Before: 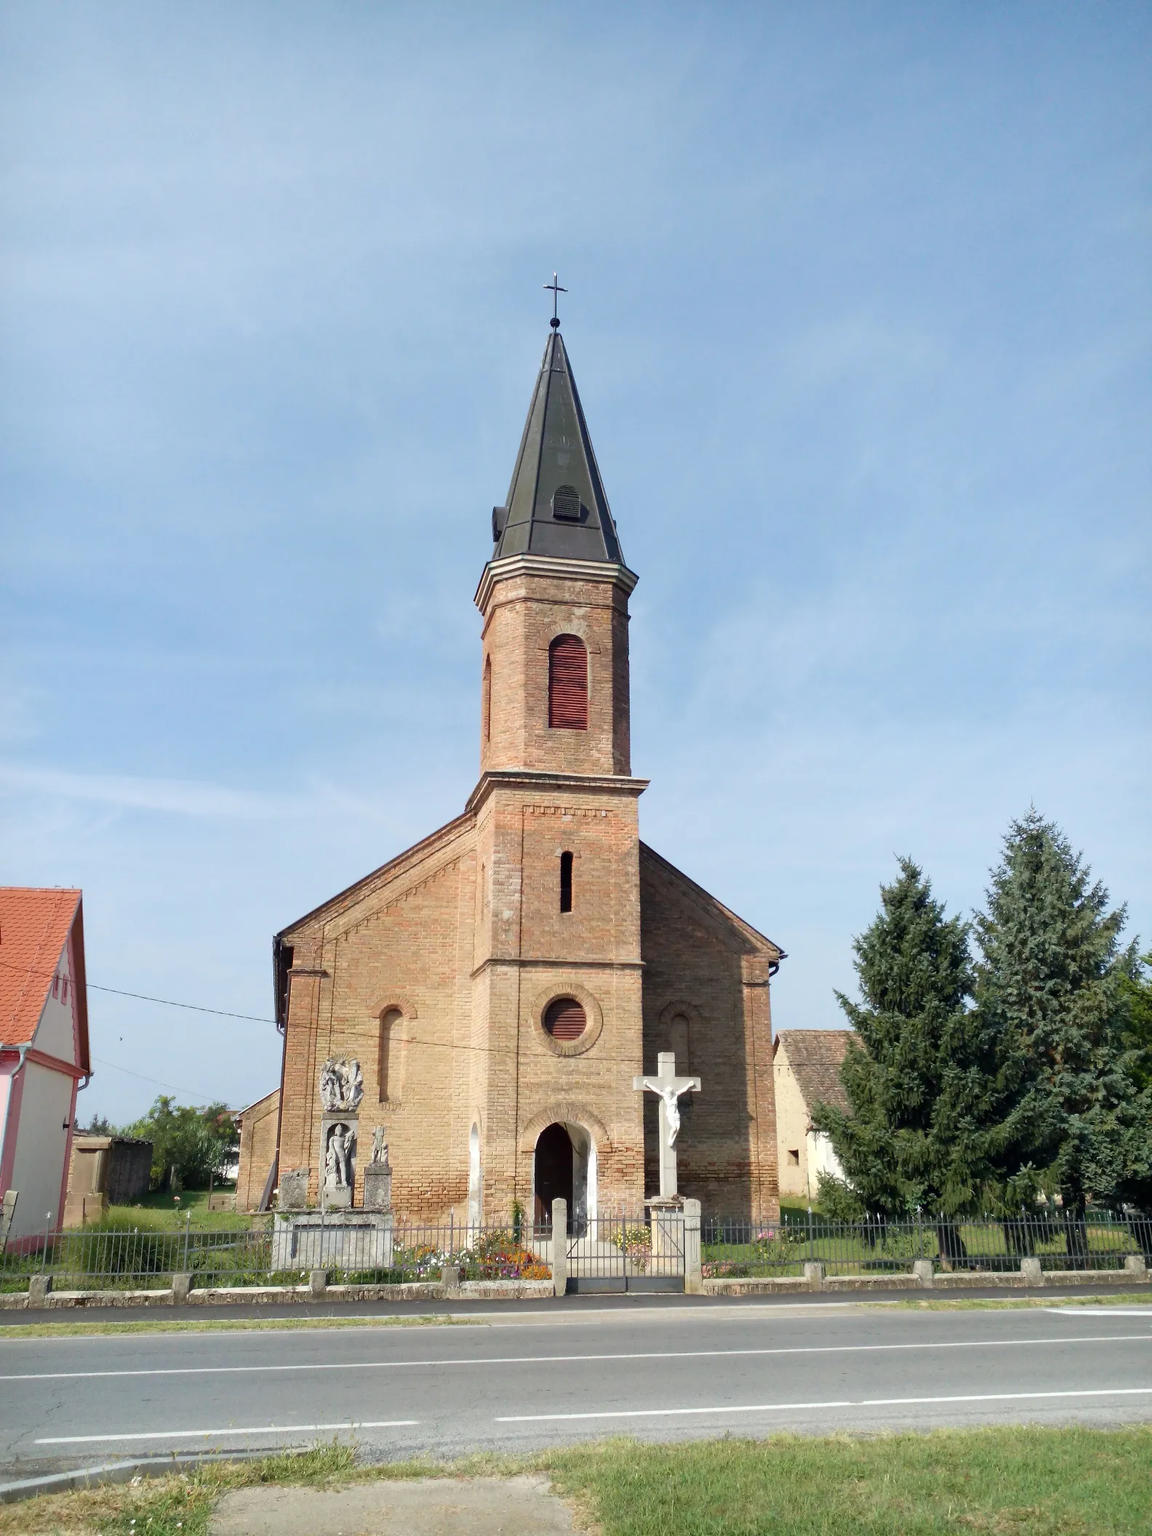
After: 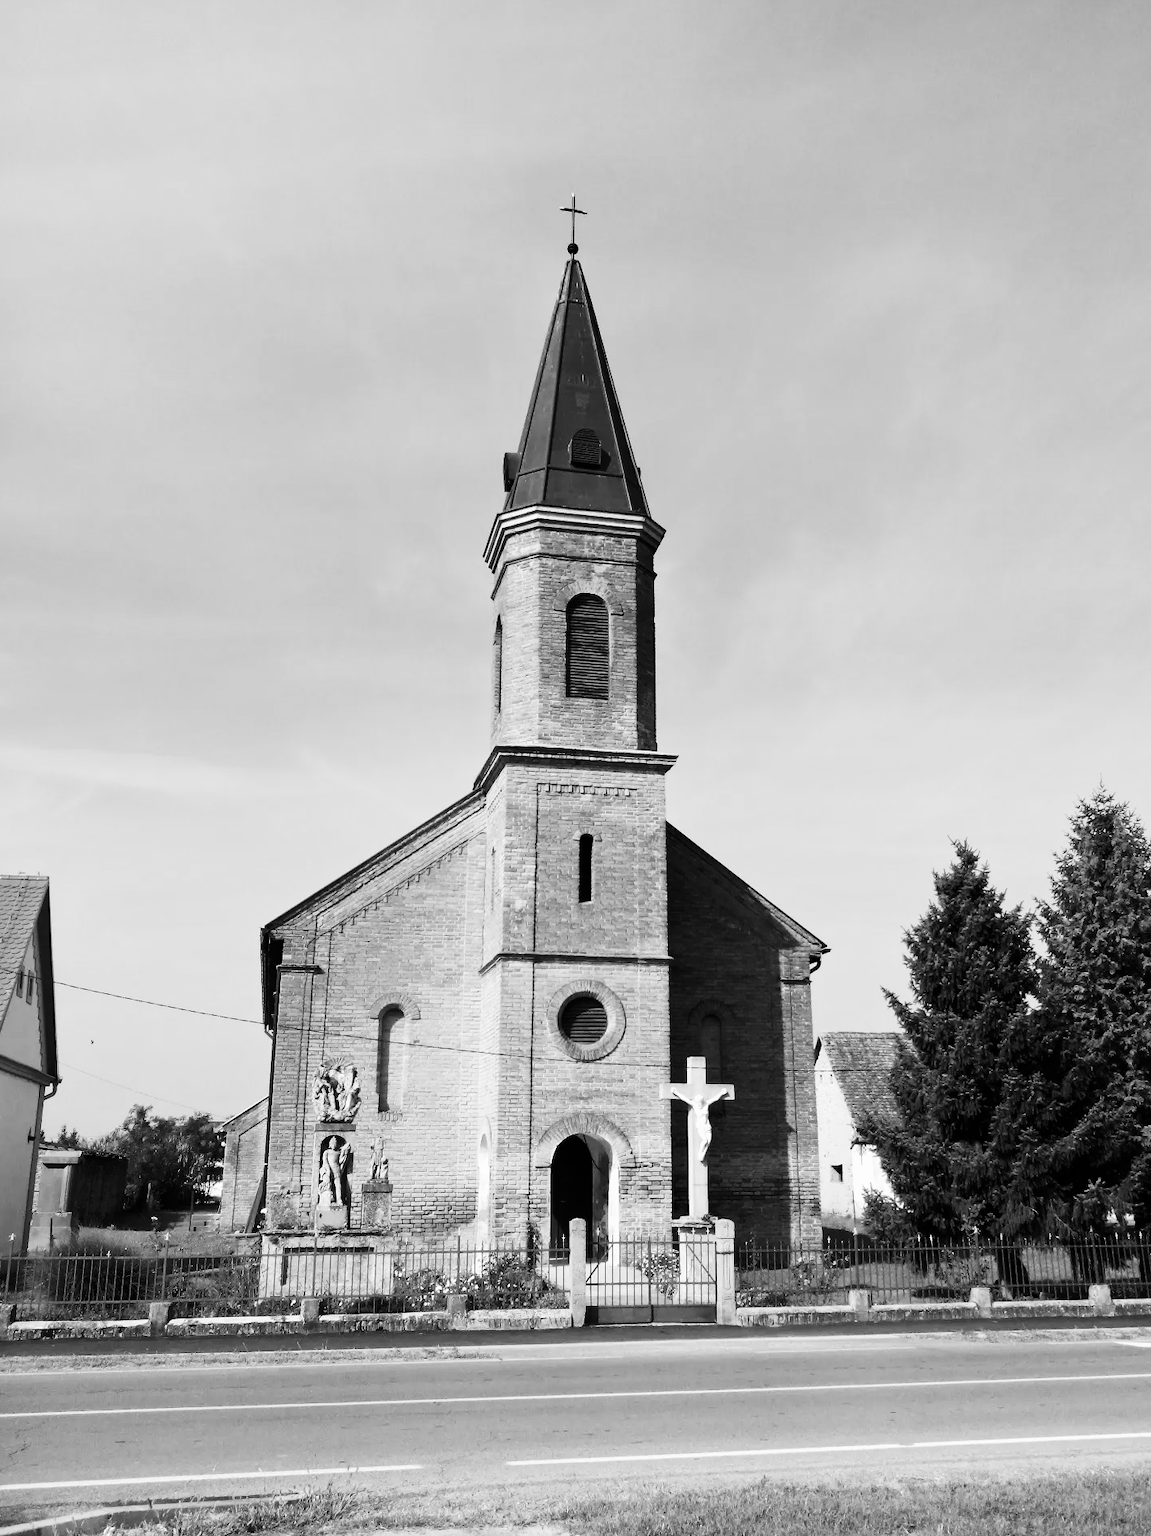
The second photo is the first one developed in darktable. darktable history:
crop: left 3.305%, top 6.436%, right 6.389%, bottom 3.258%
contrast brightness saturation: contrast 0.32, brightness -0.08, saturation 0.17
monochrome: a -6.99, b 35.61, size 1.4
